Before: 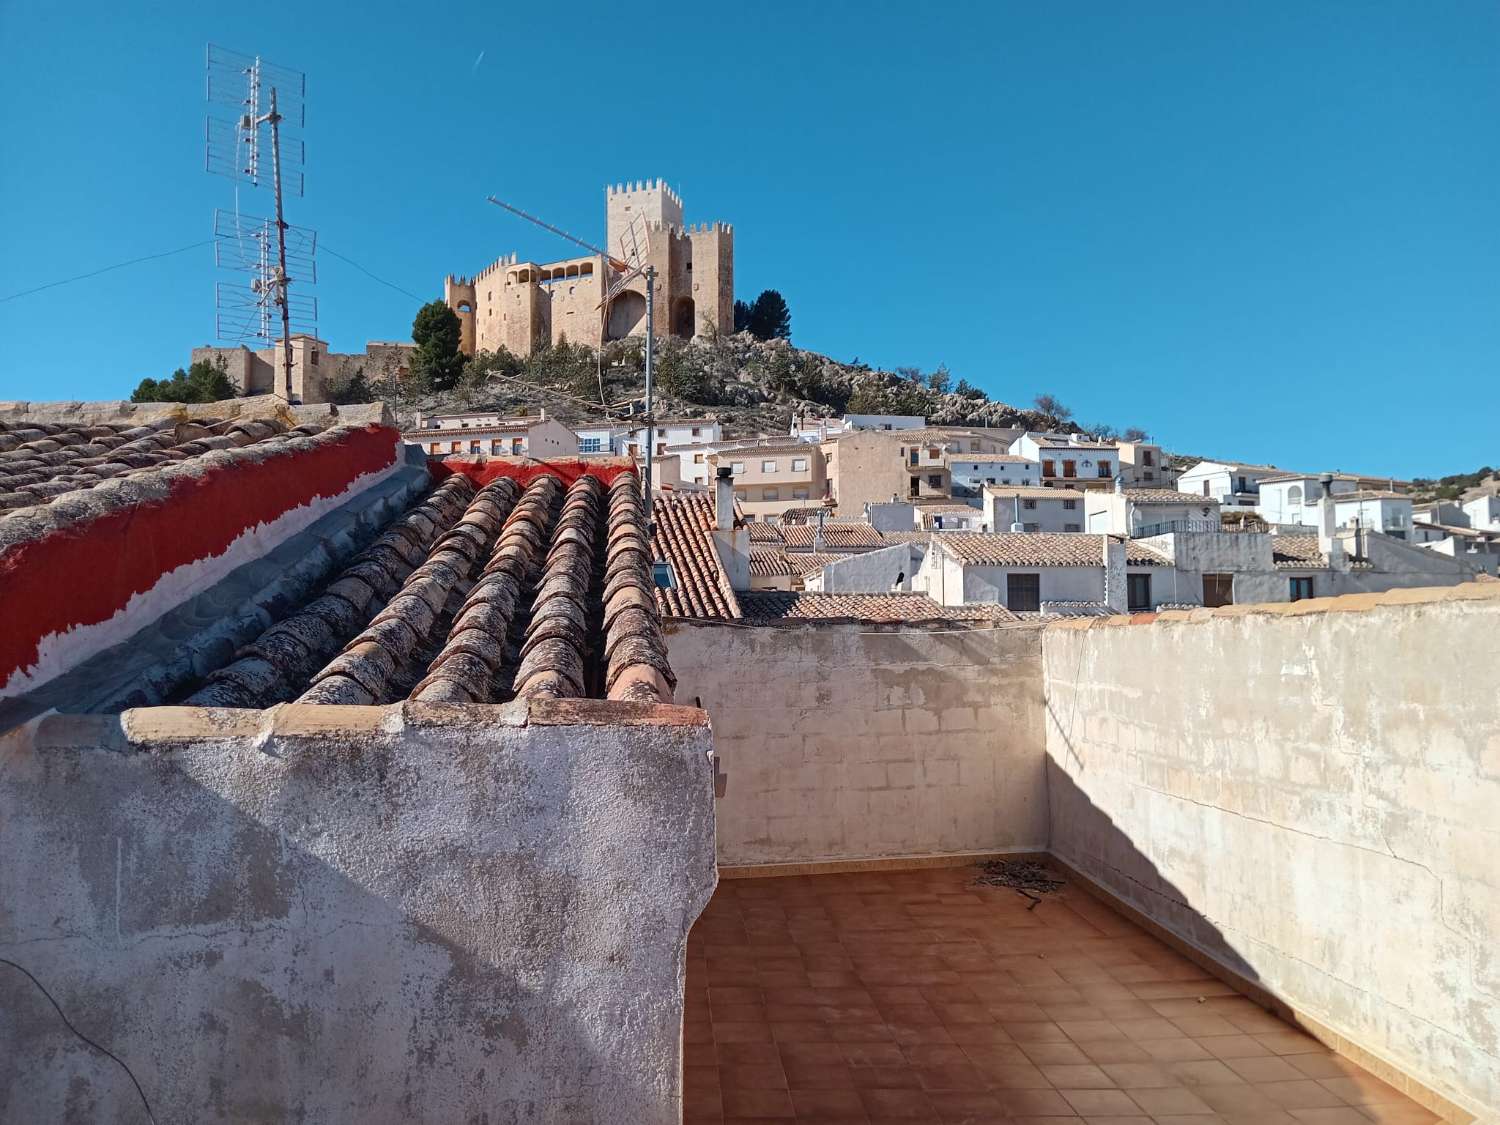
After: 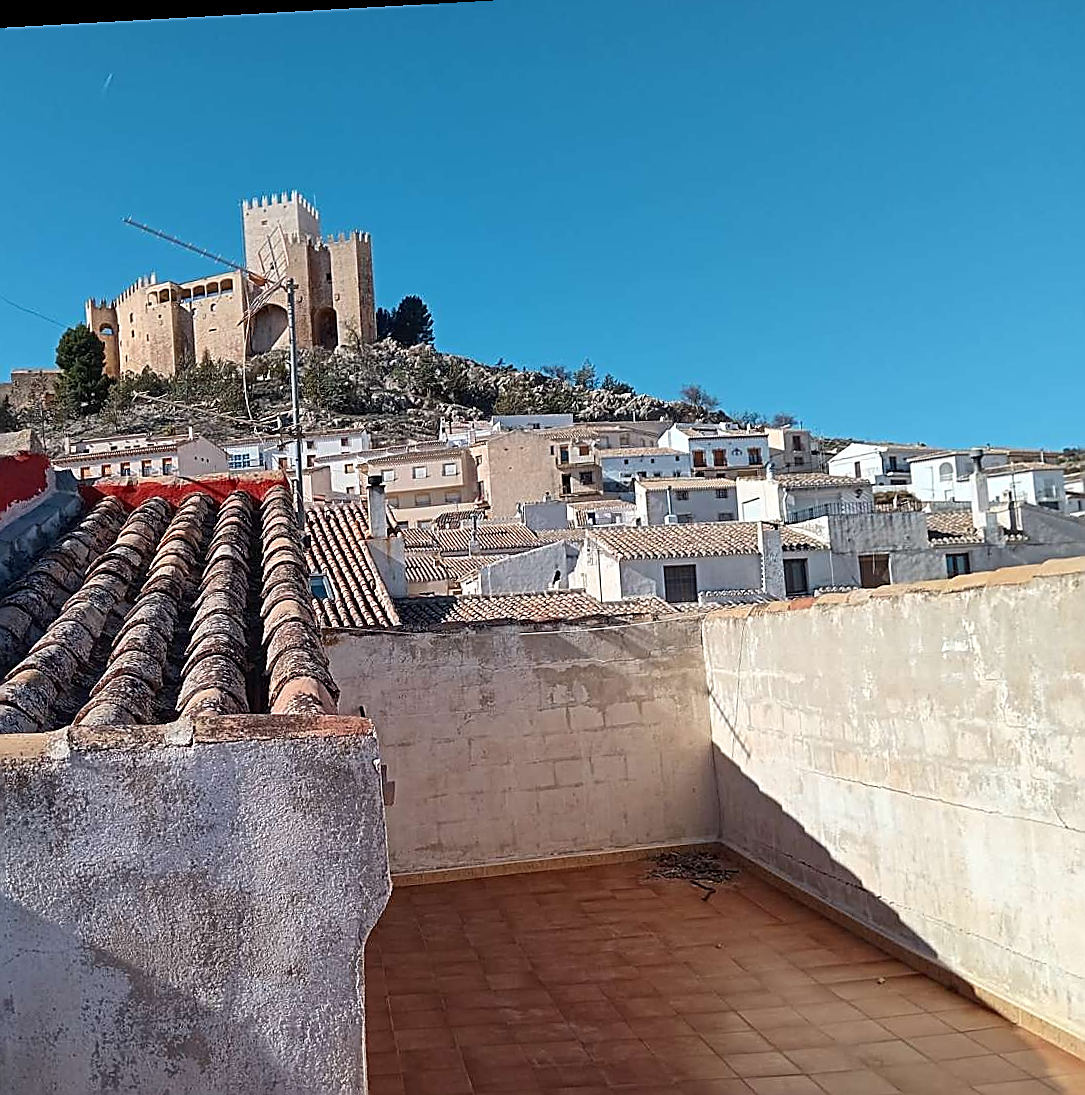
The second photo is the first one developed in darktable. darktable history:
sharpen: radius 1.685, amount 1.294
crop and rotate: left 24.034%, top 2.838%, right 6.406%, bottom 6.299%
color calibration: illuminant same as pipeline (D50), adaptation none (bypass)
rotate and perspective: rotation -3.18°, automatic cropping off
